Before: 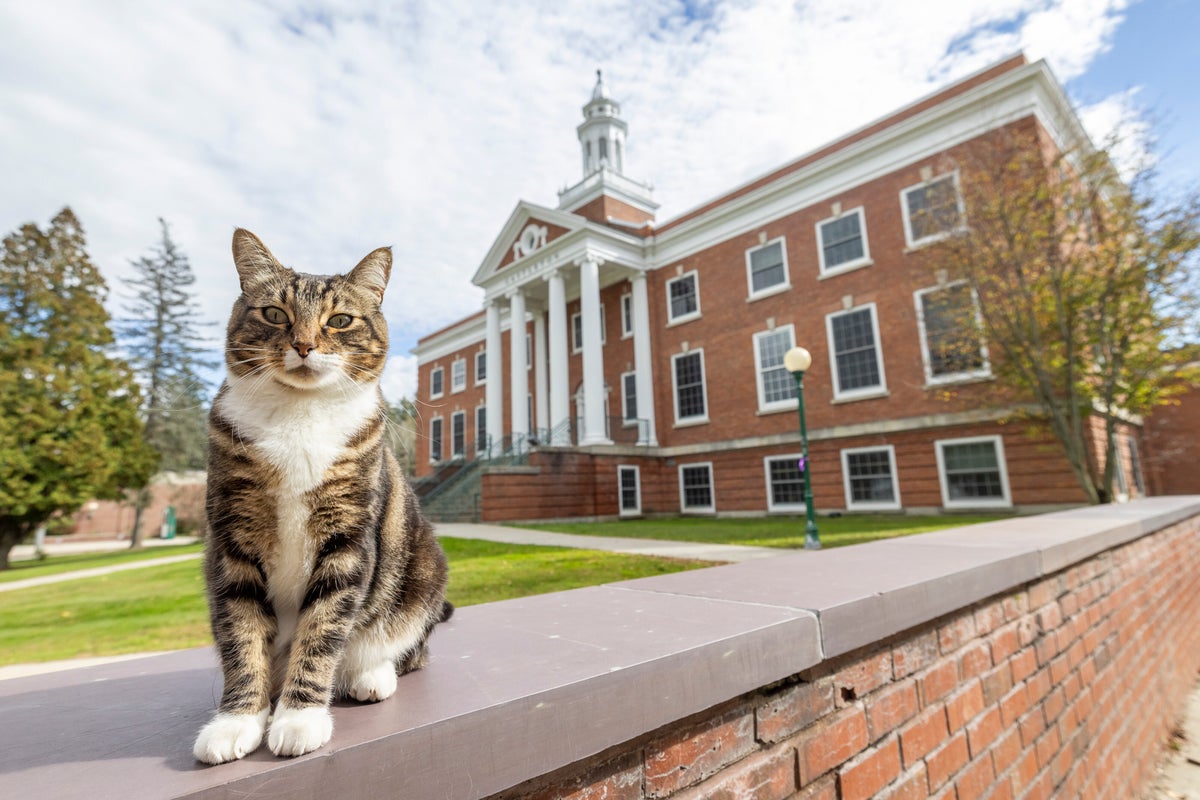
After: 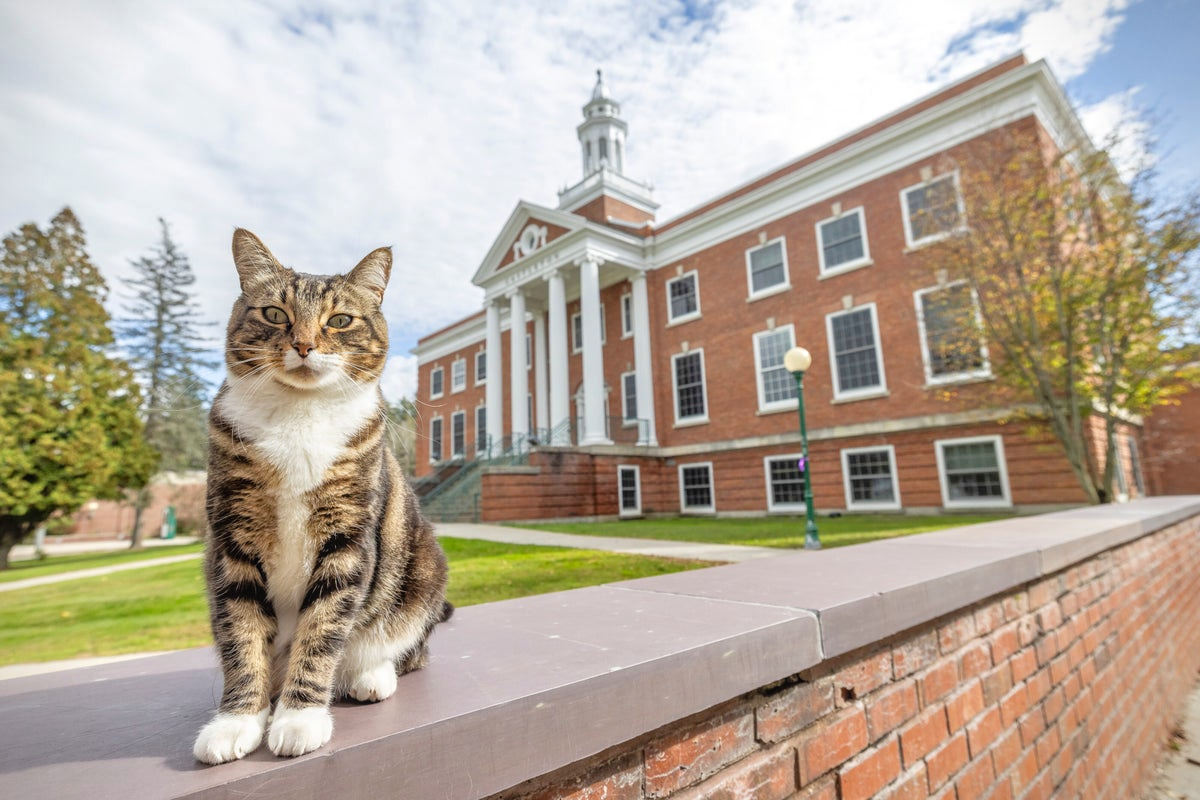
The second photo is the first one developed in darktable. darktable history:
tone equalizer: -8 EV 0.001 EV, -7 EV -0.004 EV, -6 EV 0.009 EV, -5 EV 0.032 EV, -4 EV 0.276 EV, -3 EV 0.644 EV, -2 EV 0.584 EV, -1 EV 0.187 EV, +0 EV 0.024 EV
vignetting: fall-off start 97.23%, saturation -0.024, center (-0.033, -0.042), width/height ratio 1.179, unbound false
local contrast: detail 110%
